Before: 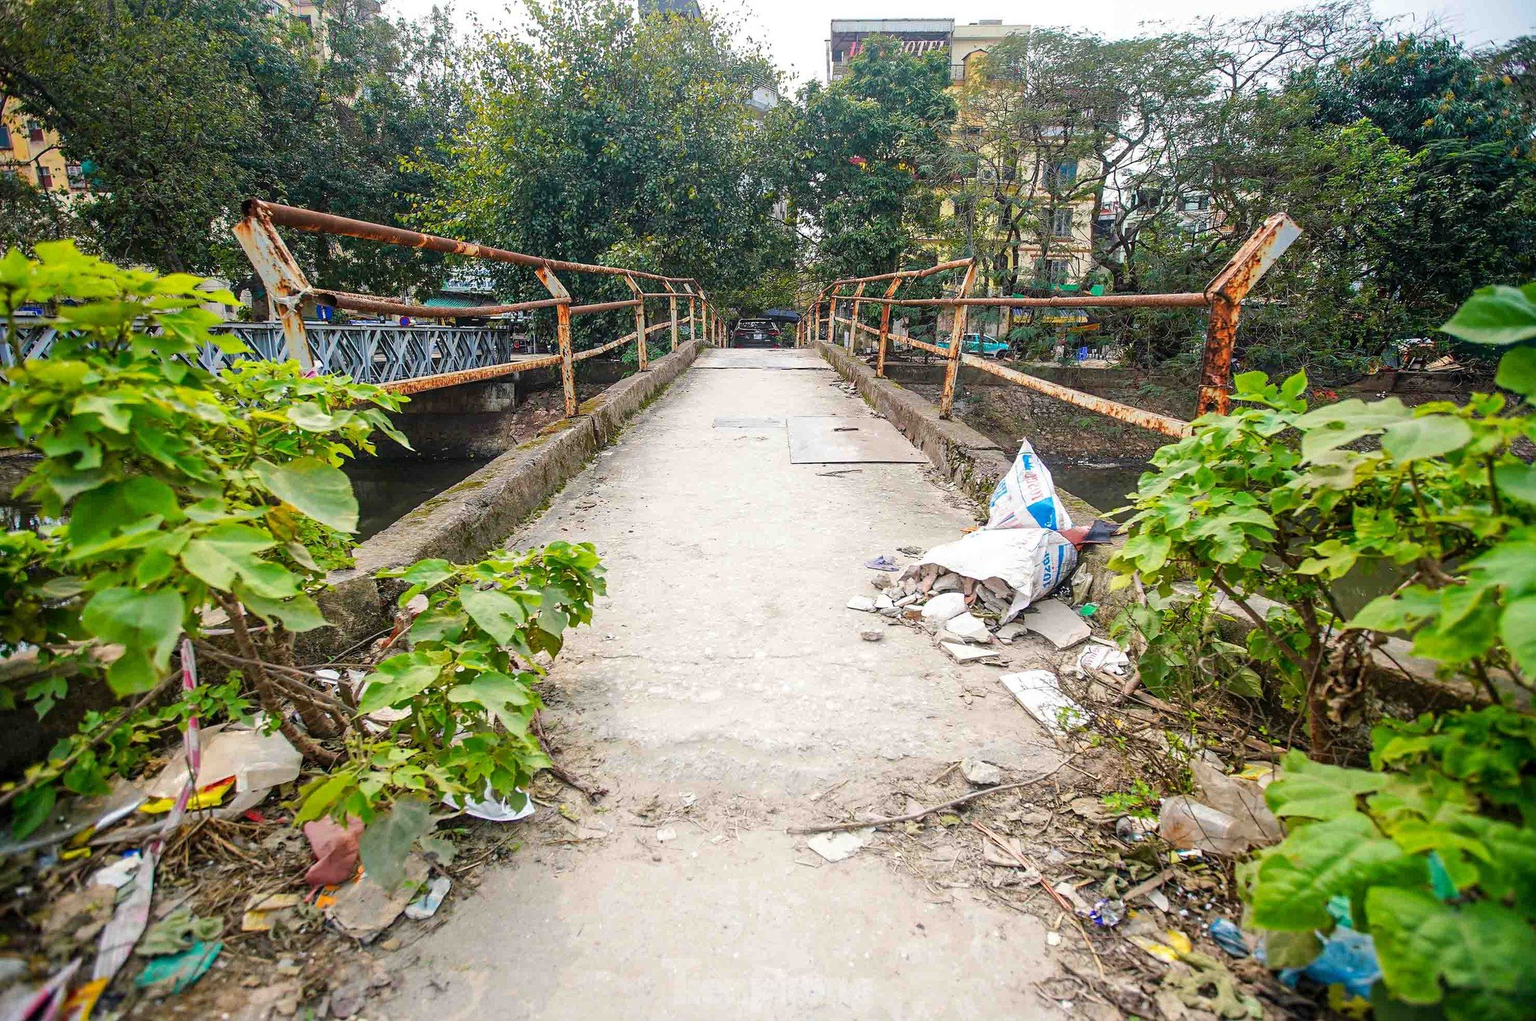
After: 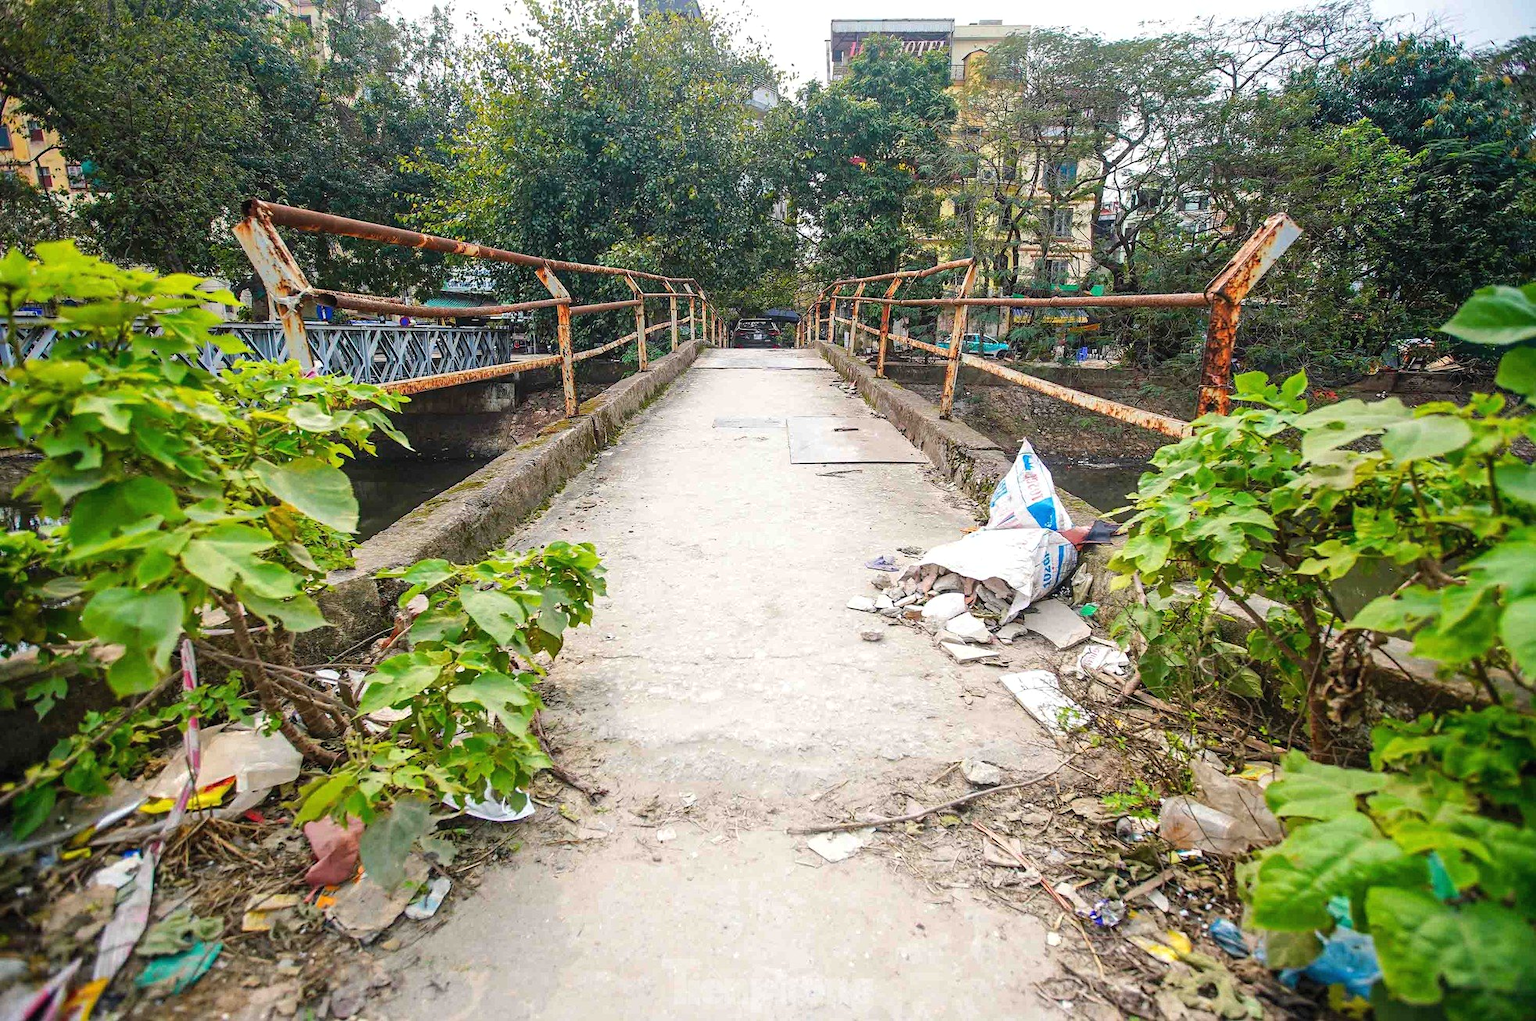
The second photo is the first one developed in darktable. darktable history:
fill light: on, module defaults
exposure: black level correction -0.001, exposure 0.08 EV, compensate highlight preservation false
